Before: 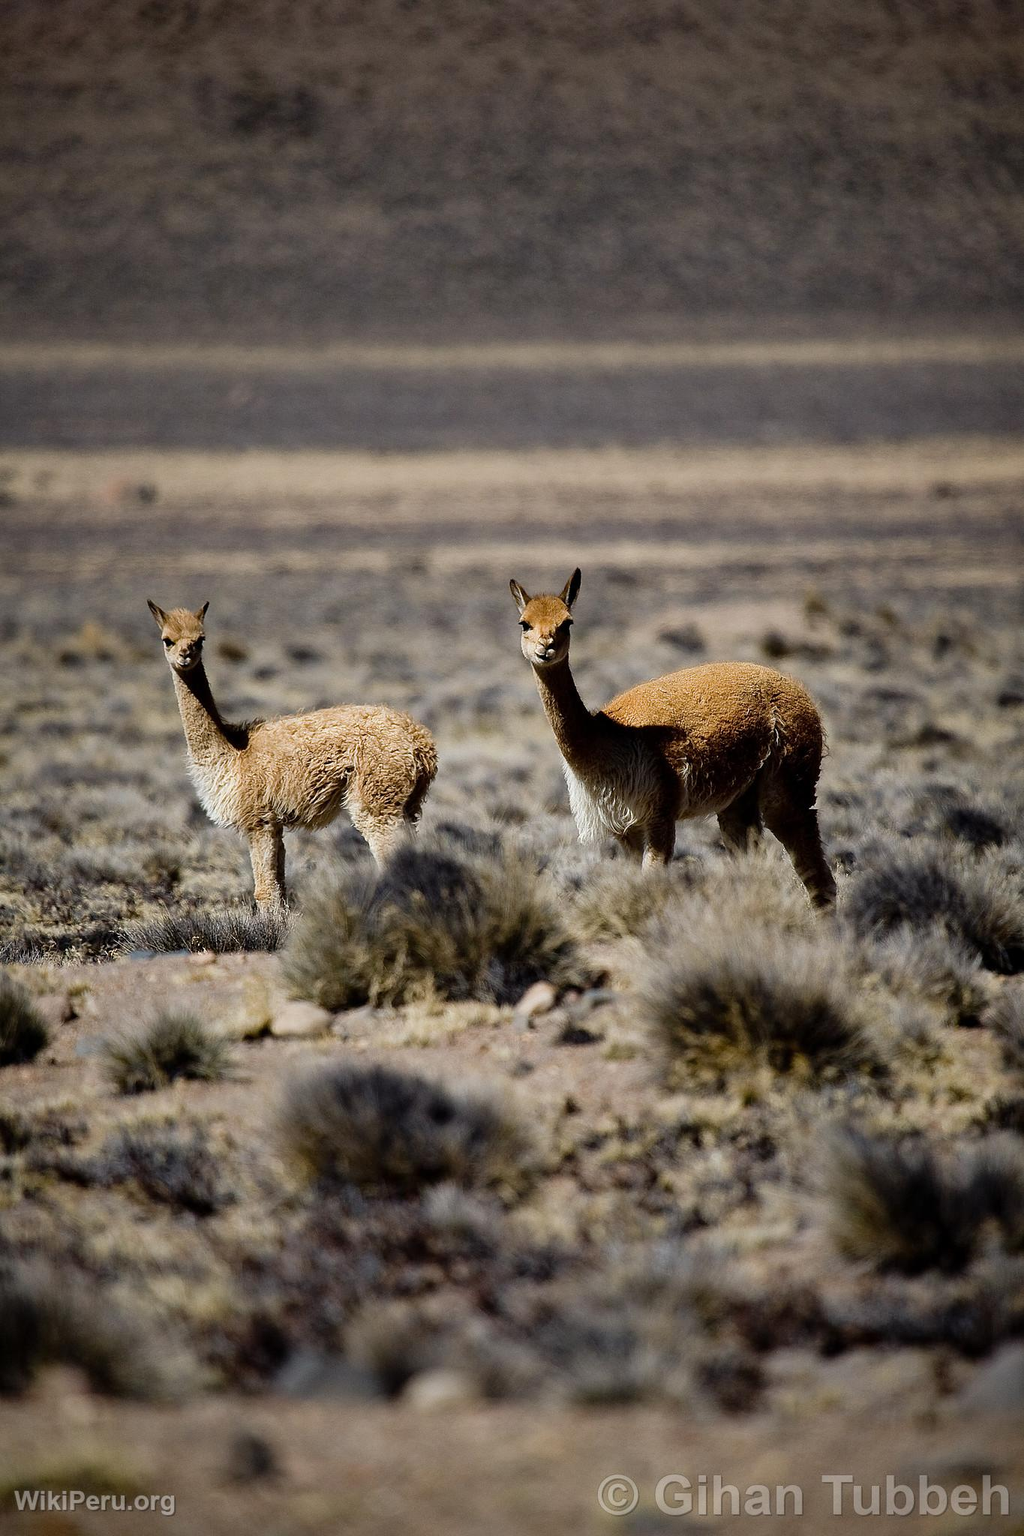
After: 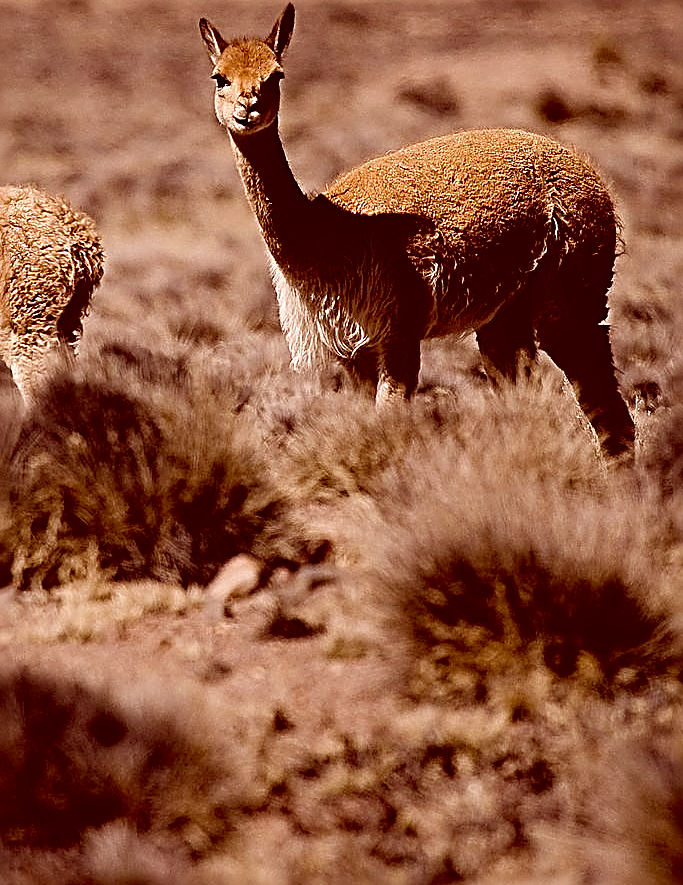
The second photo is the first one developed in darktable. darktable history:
crop: left 35.195%, top 36.832%, right 14.752%, bottom 19.933%
color correction: highlights a* 9.17, highlights b* 8.95, shadows a* 39.72, shadows b* 39.84, saturation 0.774
exposure: black level correction 0.006, compensate highlight preservation false
sharpen: radius 3.652, amount 0.945
